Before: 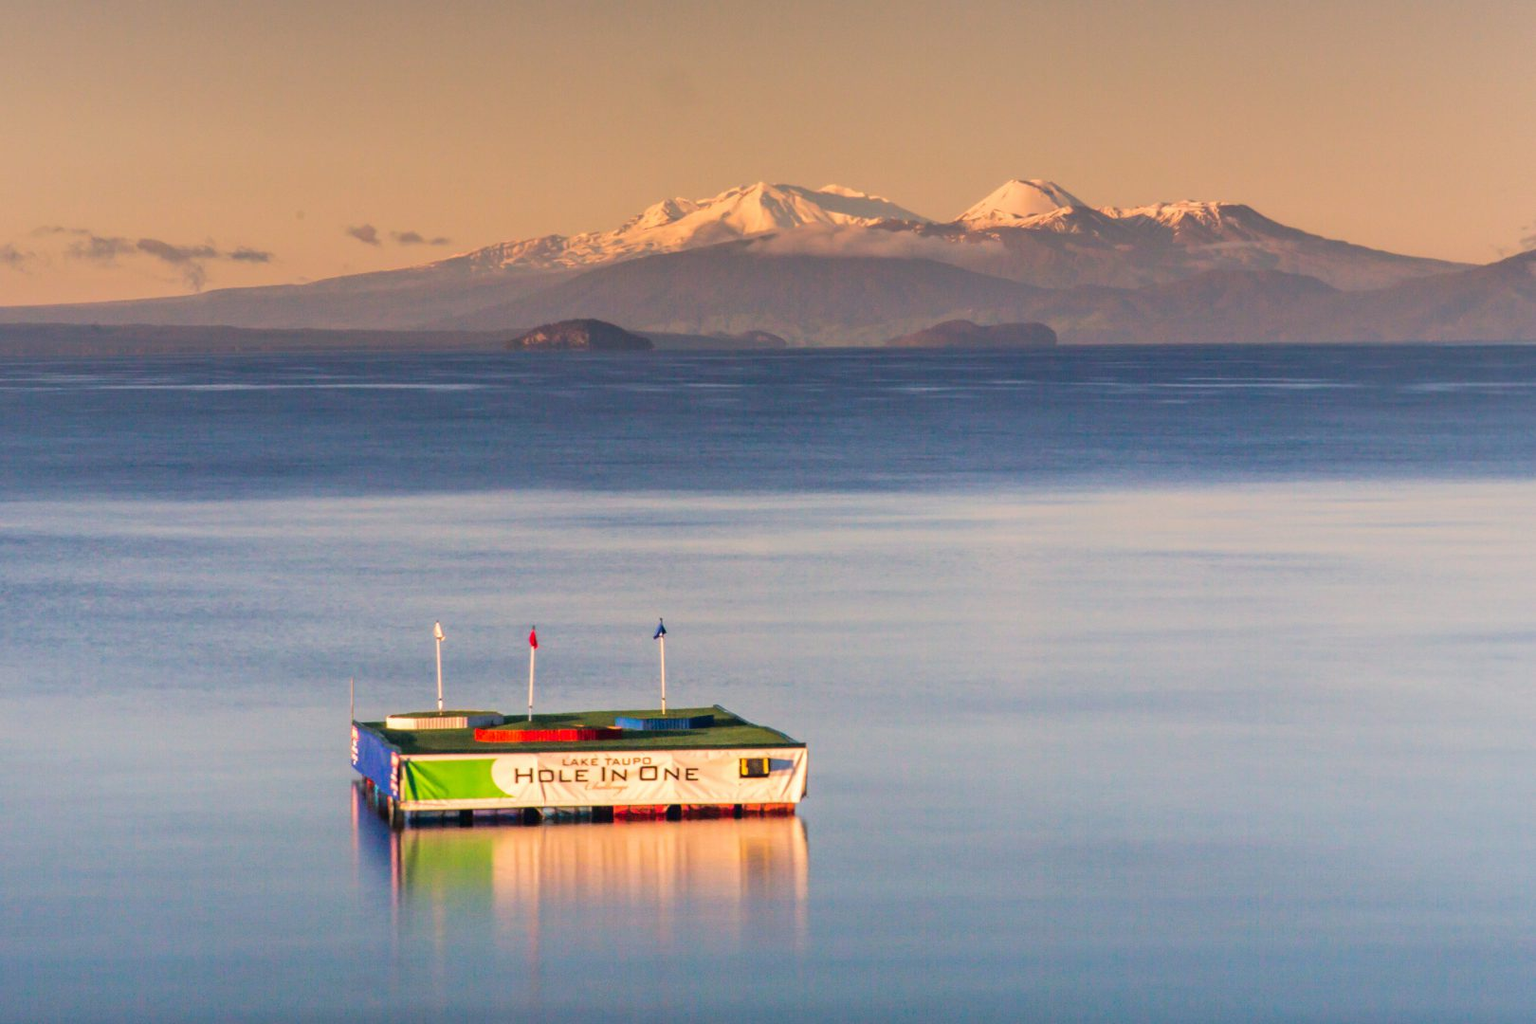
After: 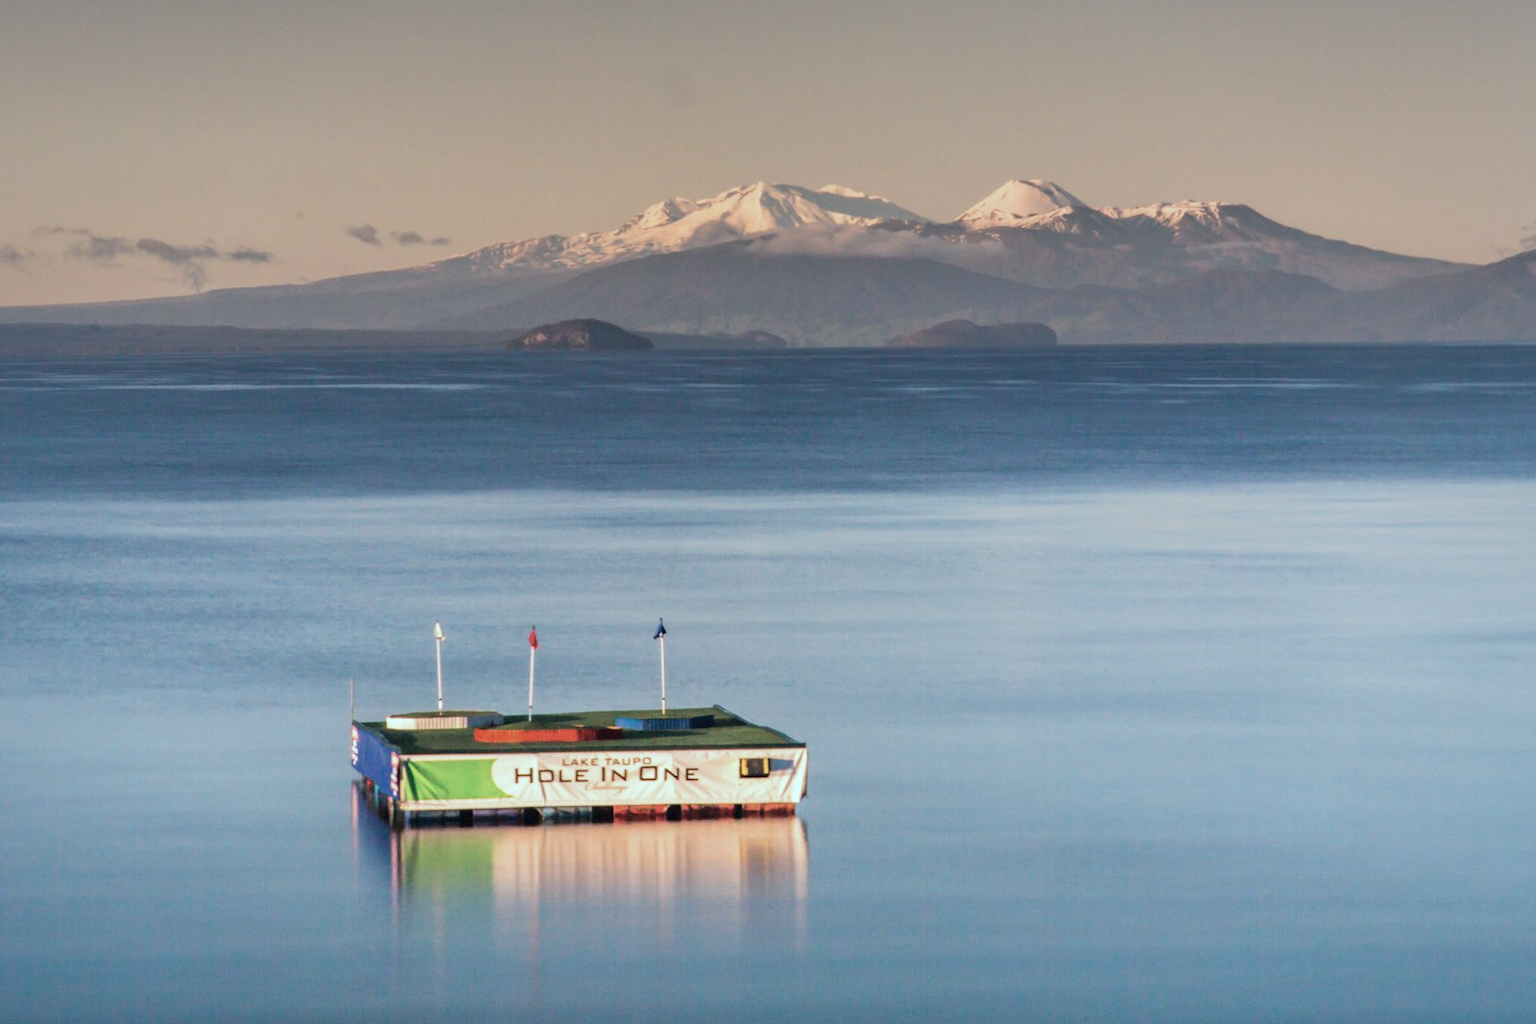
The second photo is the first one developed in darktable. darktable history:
vignetting: brightness -0.233, saturation 0.141
color correction: highlights a* -12.64, highlights b* -18.1, saturation 0.7
